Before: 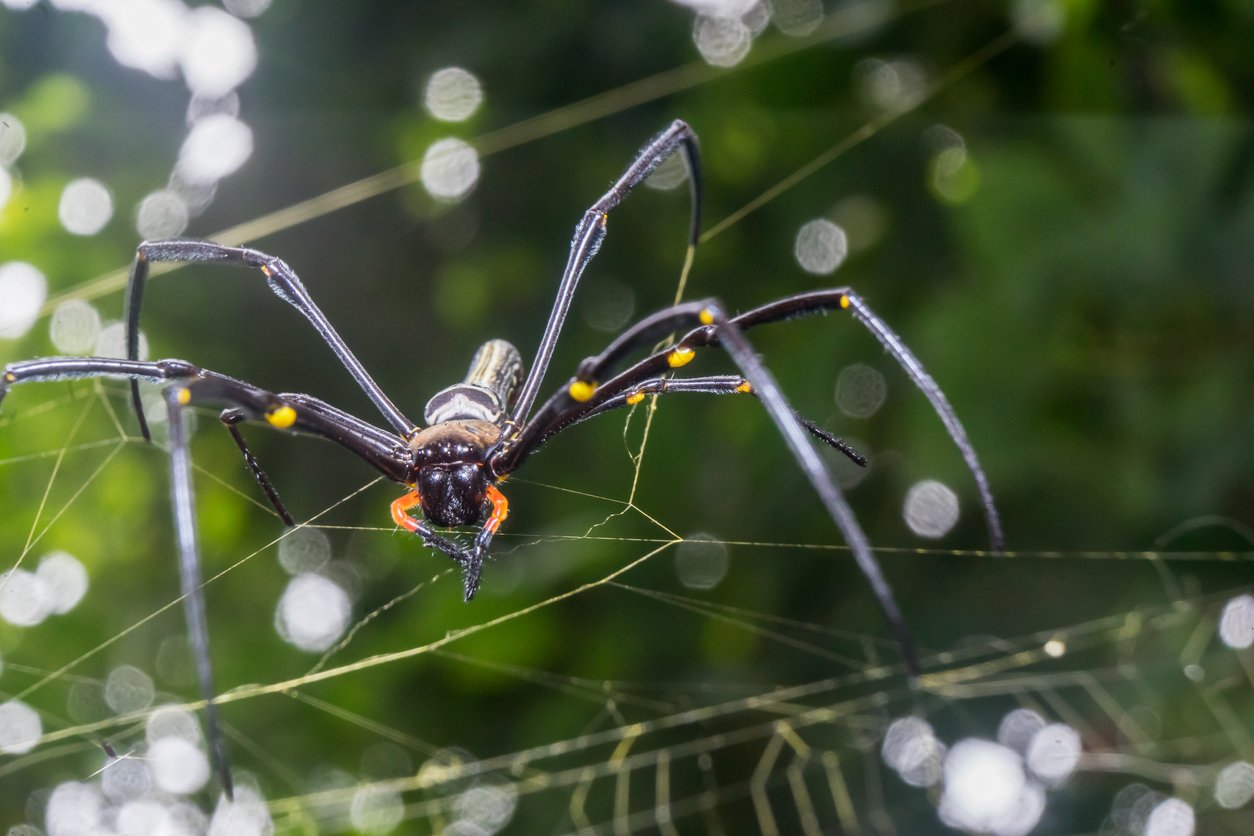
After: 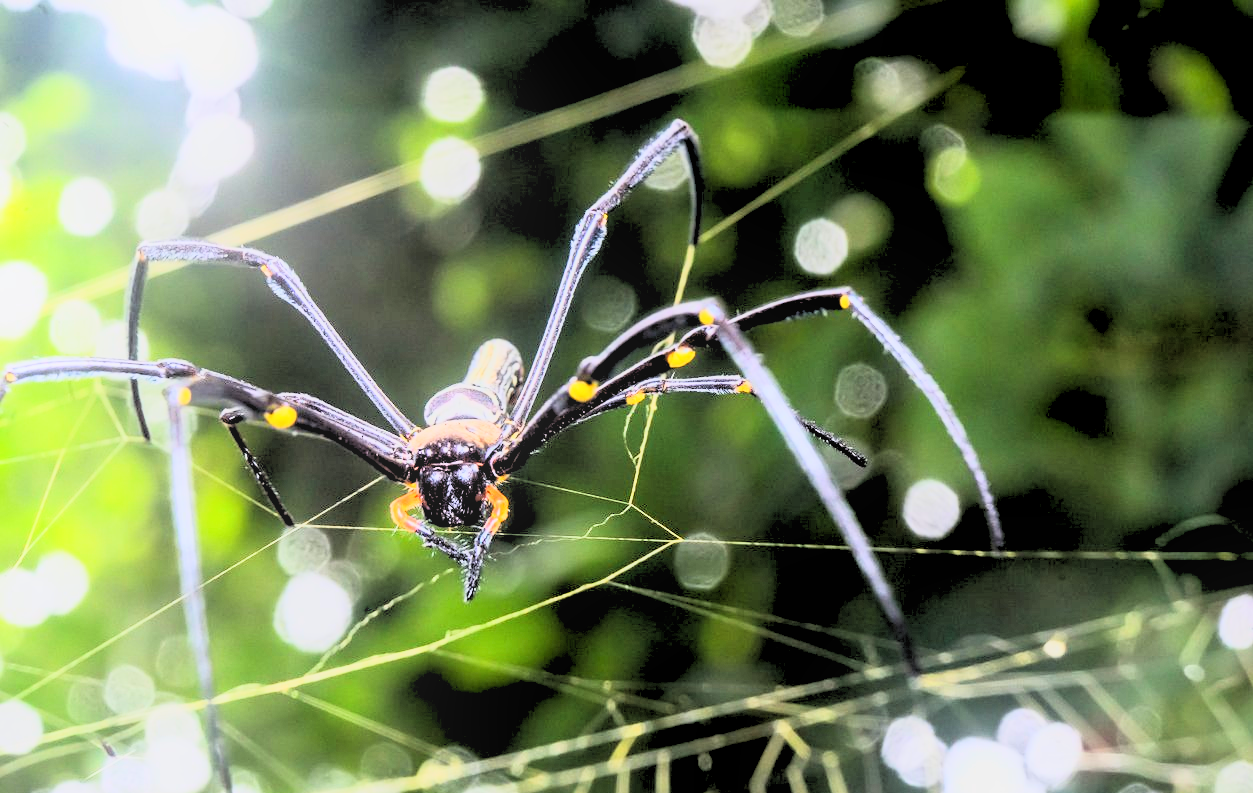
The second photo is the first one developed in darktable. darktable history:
exposure: black level correction 0, exposure 0.5 EV, compensate highlight preservation false
rgb curve: curves: ch0 [(0, 0) (0.21, 0.15) (0.24, 0.21) (0.5, 0.75) (0.75, 0.96) (0.89, 0.99) (1, 1)]; ch1 [(0, 0.02) (0.21, 0.13) (0.25, 0.2) (0.5, 0.67) (0.75, 0.9) (0.89, 0.97) (1, 1)]; ch2 [(0, 0.02) (0.21, 0.13) (0.25, 0.2) (0.5, 0.67) (0.75, 0.9) (0.89, 0.97) (1, 1)], compensate middle gray true
crop and rotate: top 0%, bottom 5.097%
sharpen: amount 0.2
bloom: size 15%, threshold 97%, strength 7%
rgb levels: preserve colors sum RGB, levels [[0.038, 0.433, 0.934], [0, 0.5, 1], [0, 0.5, 1]]
